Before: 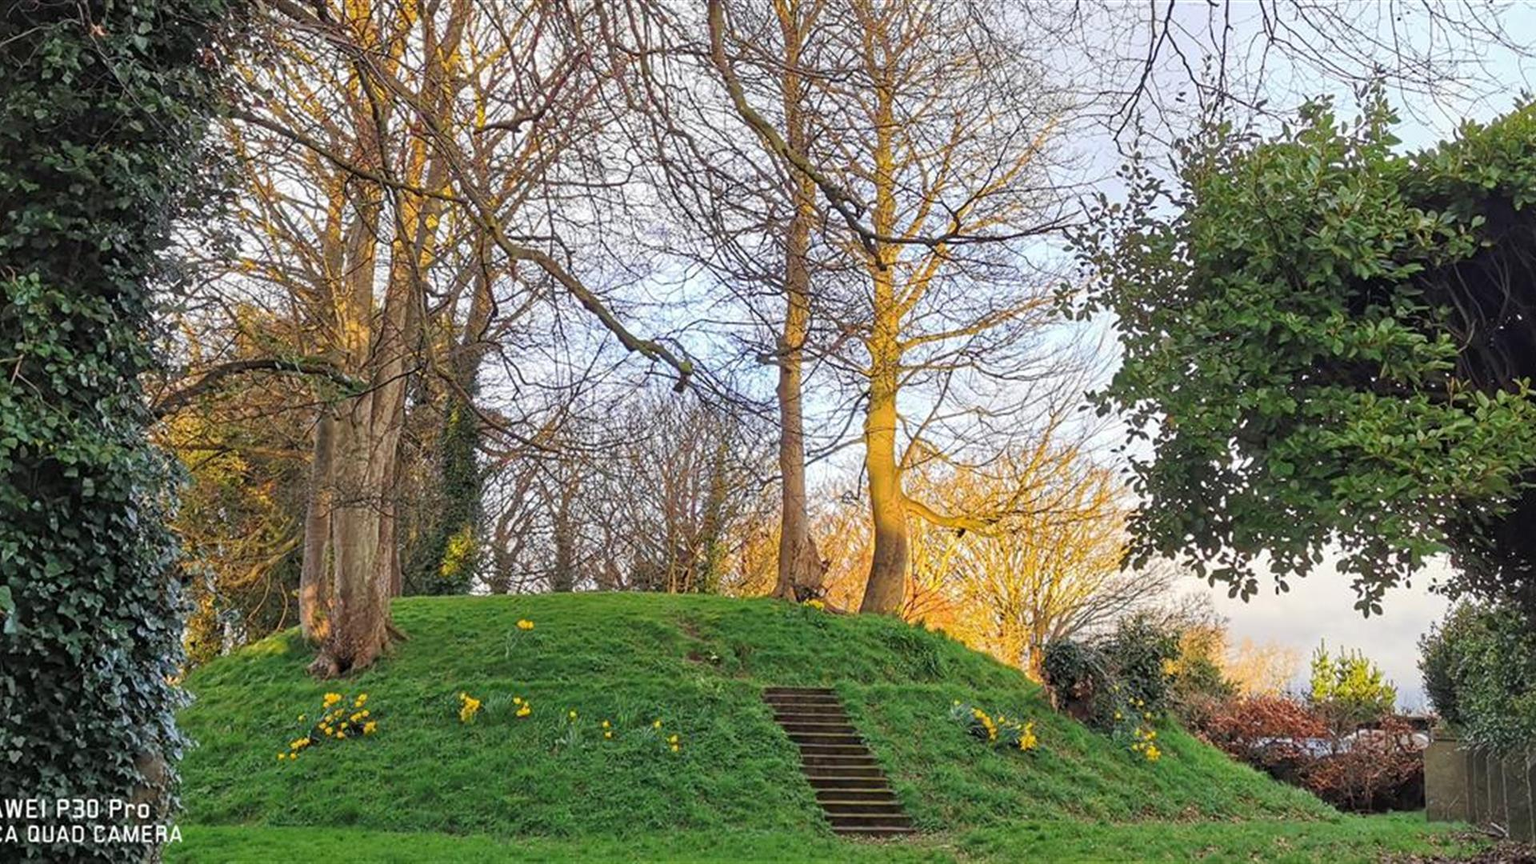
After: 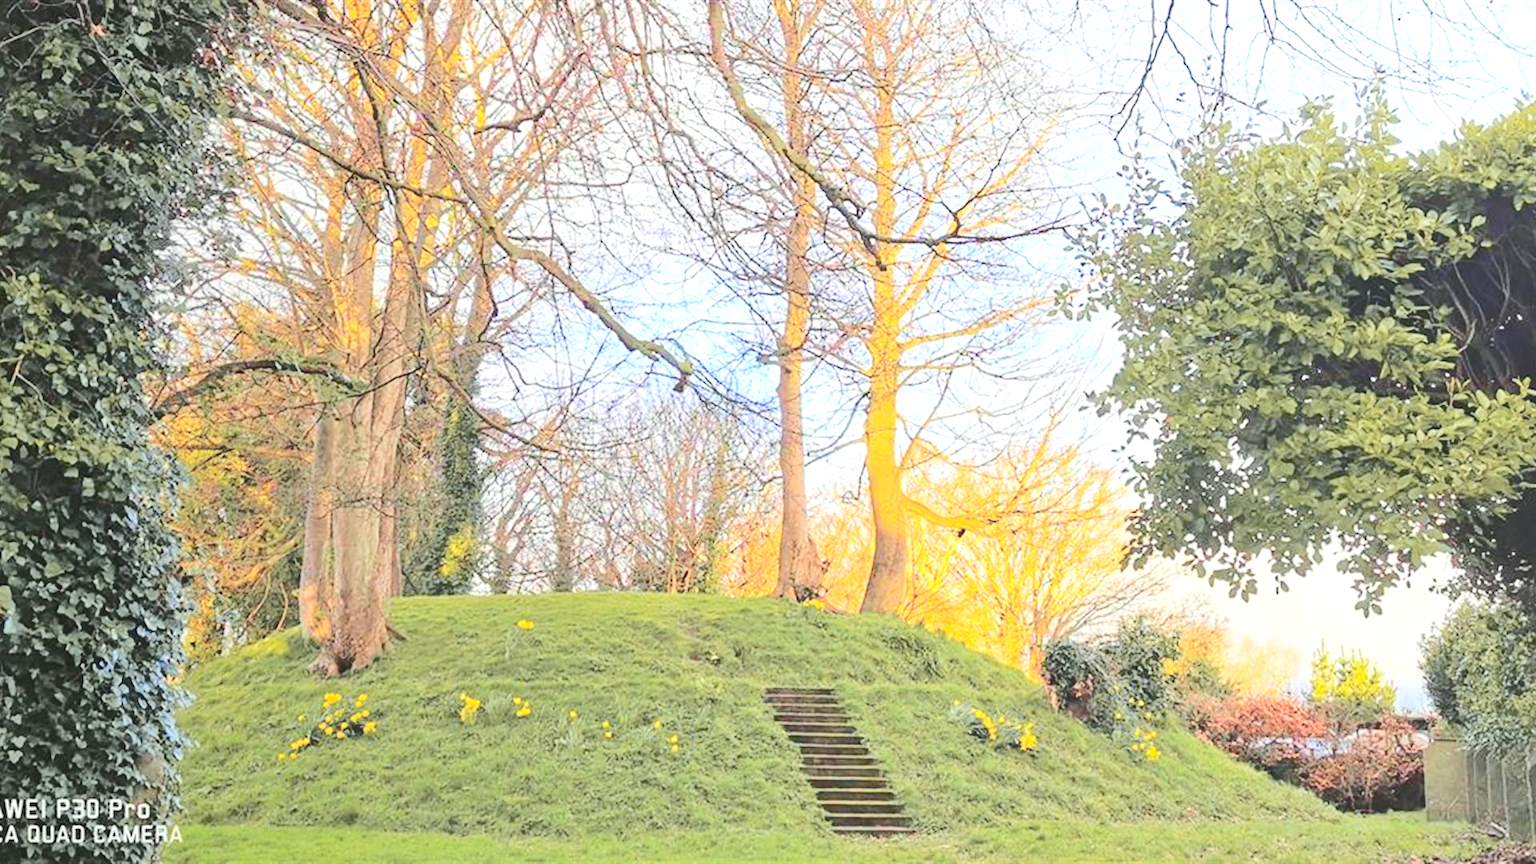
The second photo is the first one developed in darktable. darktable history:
local contrast: detail 71%
exposure: black level correction 0, exposure 1.095 EV, compensate highlight preservation false
tone curve: curves: ch0 [(0, 0) (0.21, 0.21) (0.43, 0.586) (0.65, 0.793) (1, 1)]; ch1 [(0, 0) (0.382, 0.447) (0.492, 0.484) (0.544, 0.547) (0.583, 0.578) (0.599, 0.595) (0.67, 0.673) (1, 1)]; ch2 [(0, 0) (0.411, 0.382) (0.492, 0.5) (0.531, 0.534) (0.56, 0.573) (0.599, 0.602) (0.696, 0.693) (1, 1)], color space Lab, independent channels, preserve colors none
